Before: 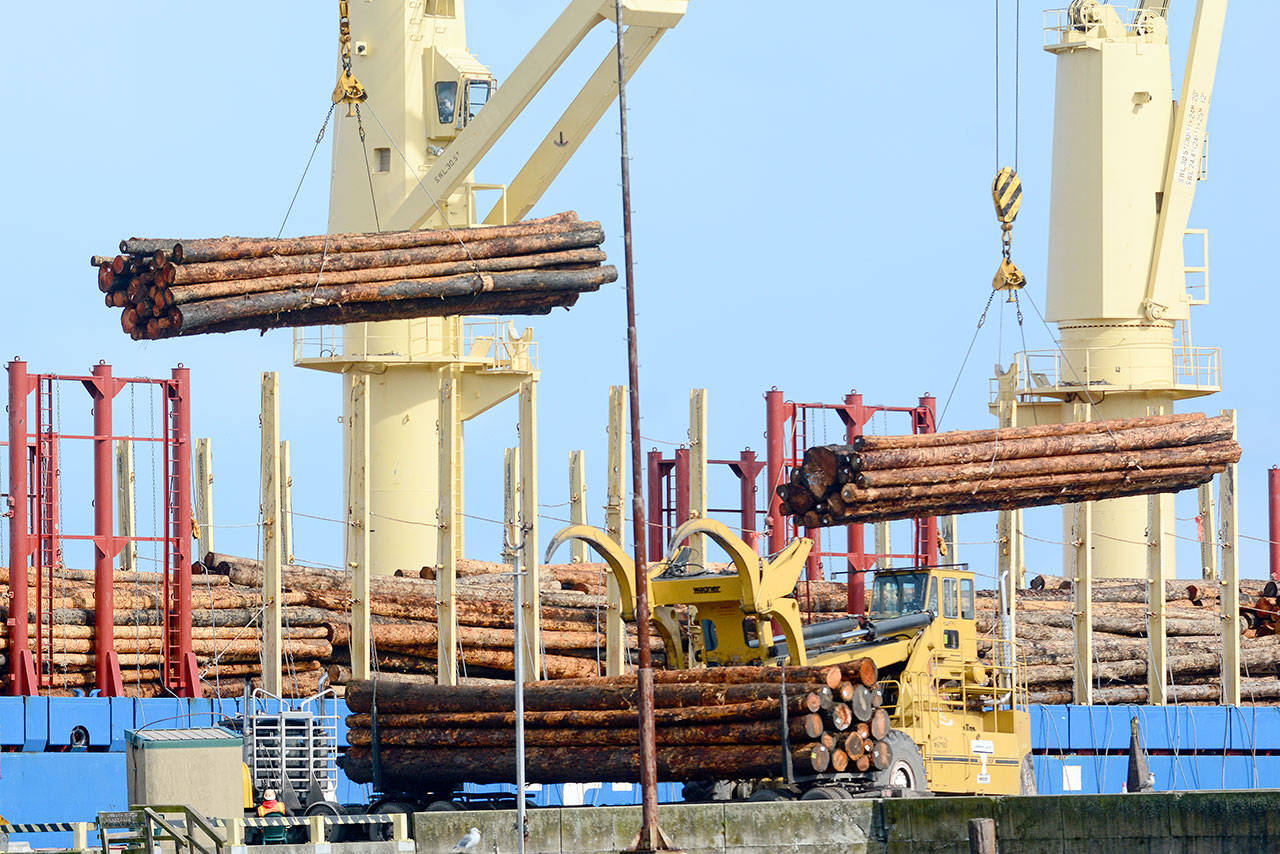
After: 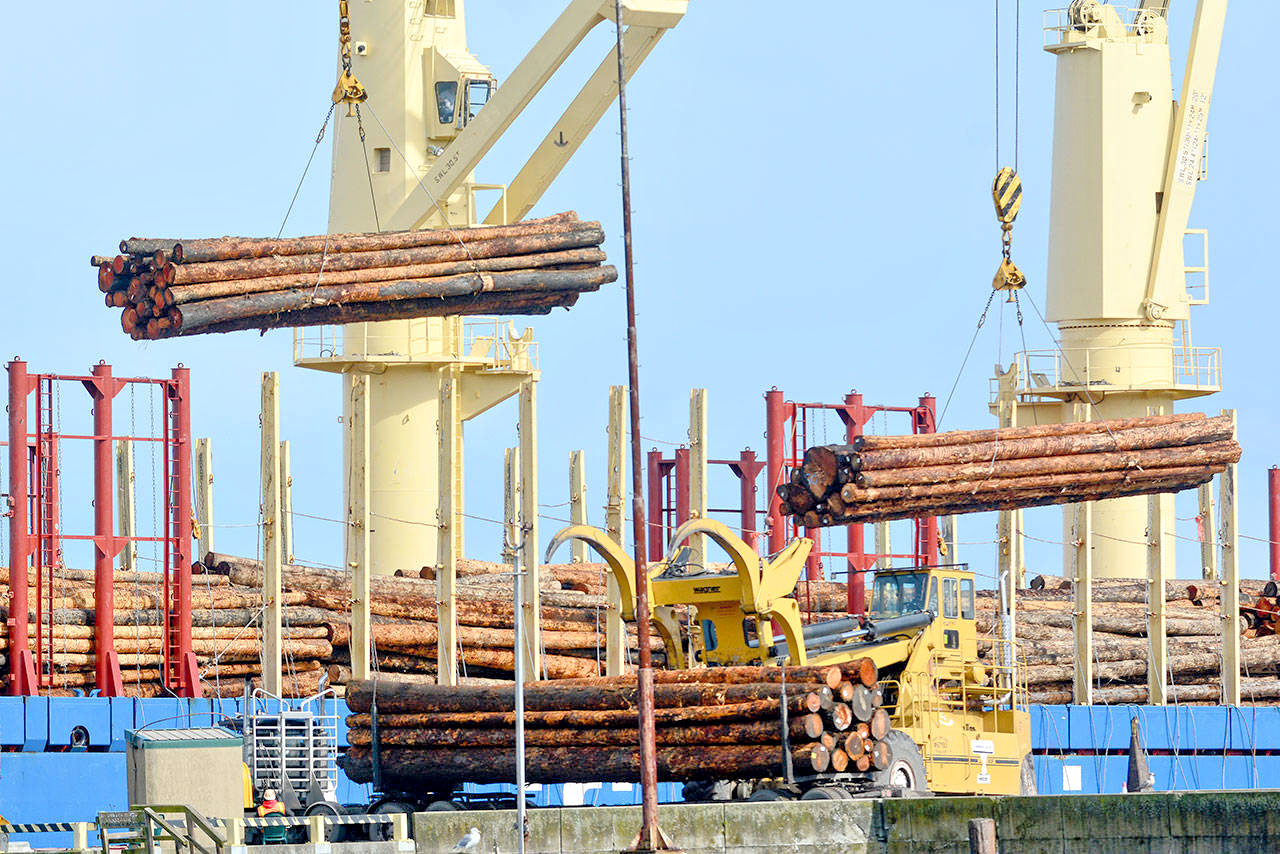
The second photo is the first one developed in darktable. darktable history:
tone equalizer: -7 EV 0.15 EV, -6 EV 0.6 EV, -5 EV 1.15 EV, -4 EV 1.33 EV, -3 EV 1.15 EV, -2 EV 0.6 EV, -1 EV 0.15 EV, mask exposure compensation -0.5 EV
contrast equalizer: octaves 7, y [[0.6 ×6], [0.55 ×6], [0 ×6], [0 ×6], [0 ×6]], mix 0.15
